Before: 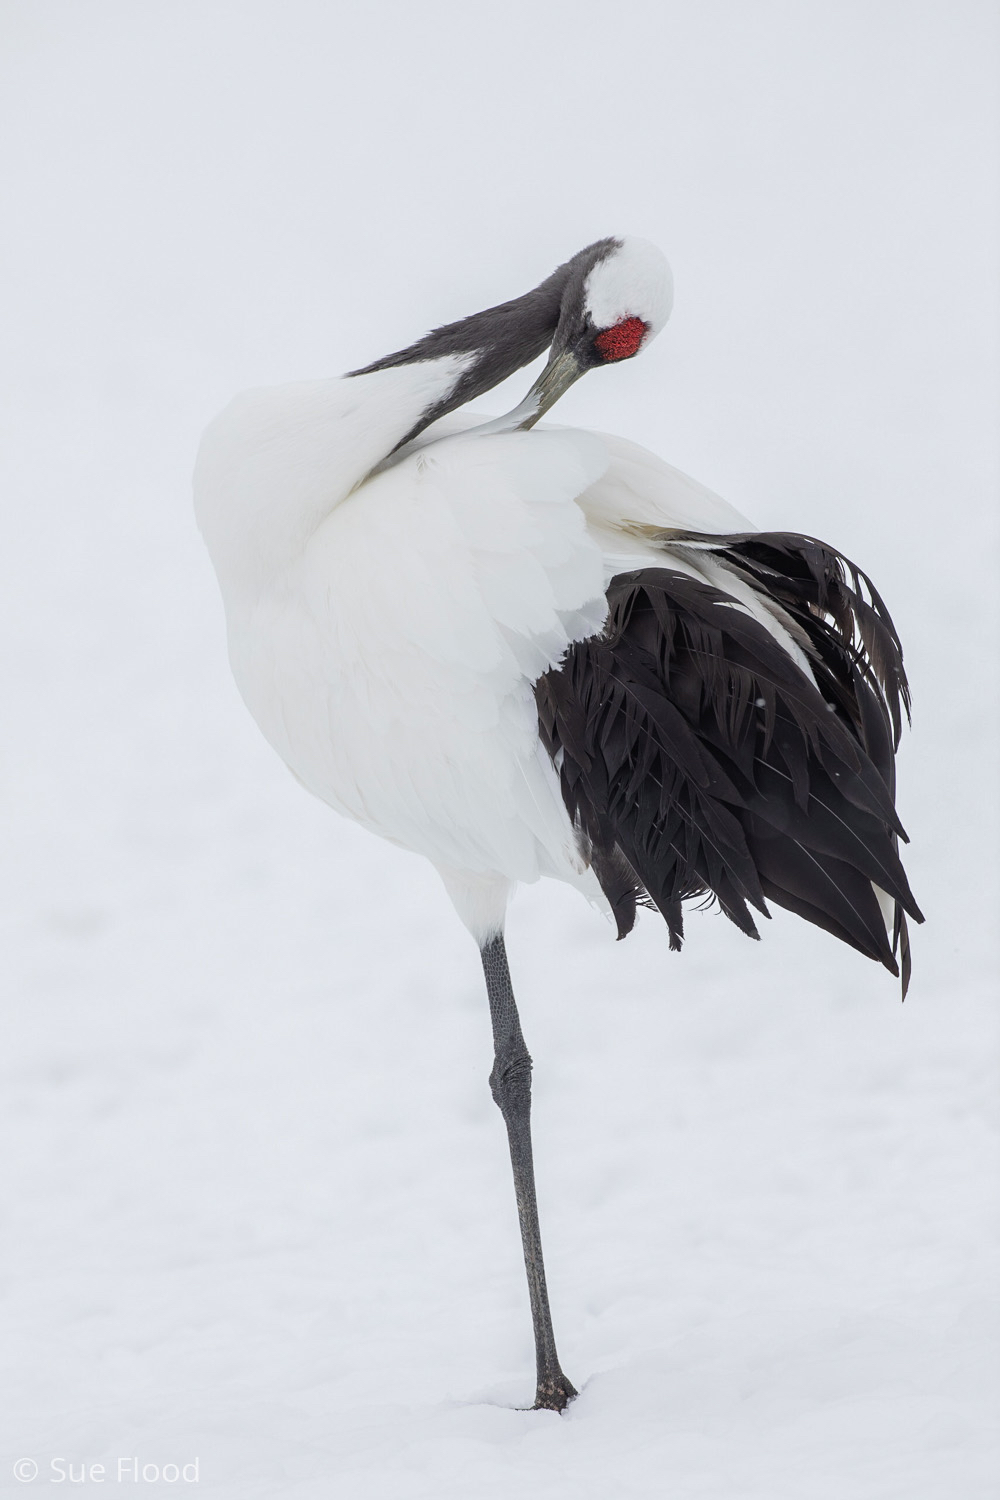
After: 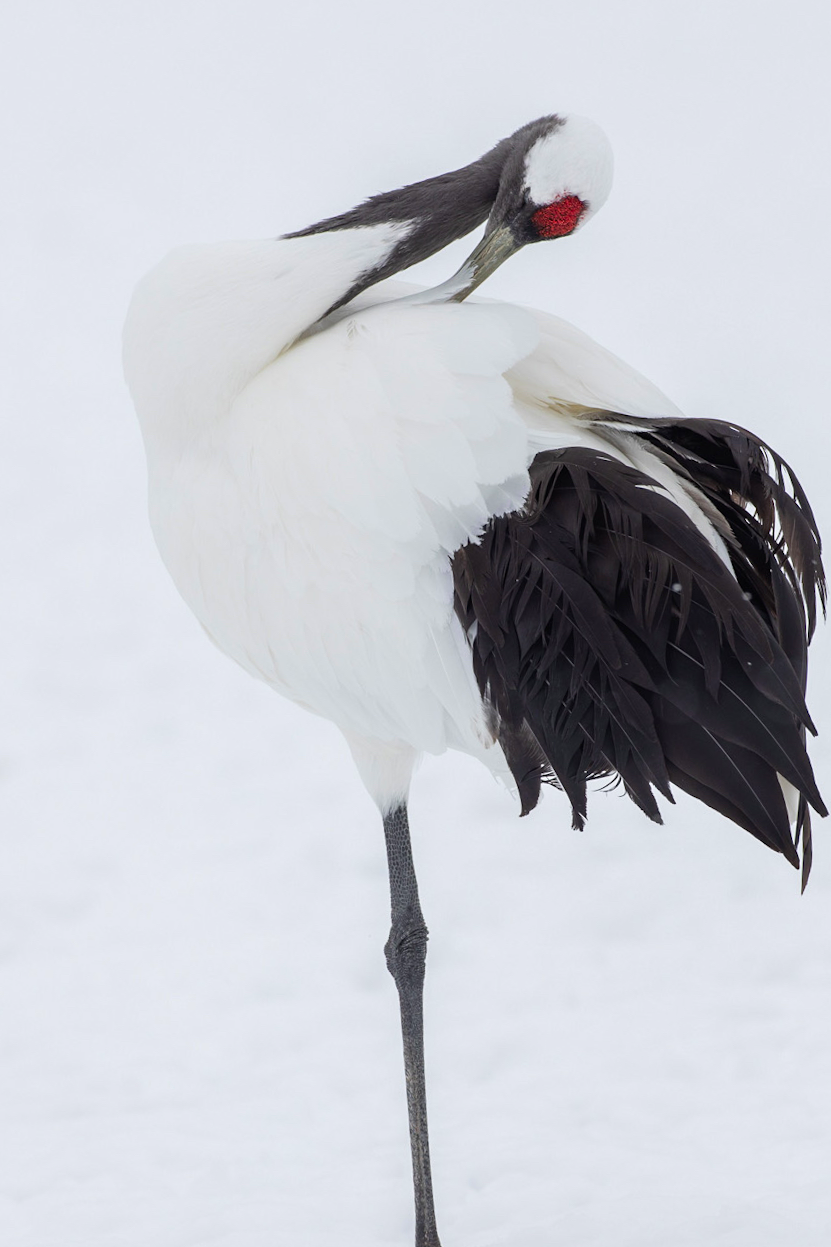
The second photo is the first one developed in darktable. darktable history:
contrast brightness saturation: contrast 0.08, saturation 0.2
crop and rotate: angle -3.27°, left 5.211%, top 5.211%, right 4.607%, bottom 4.607%
